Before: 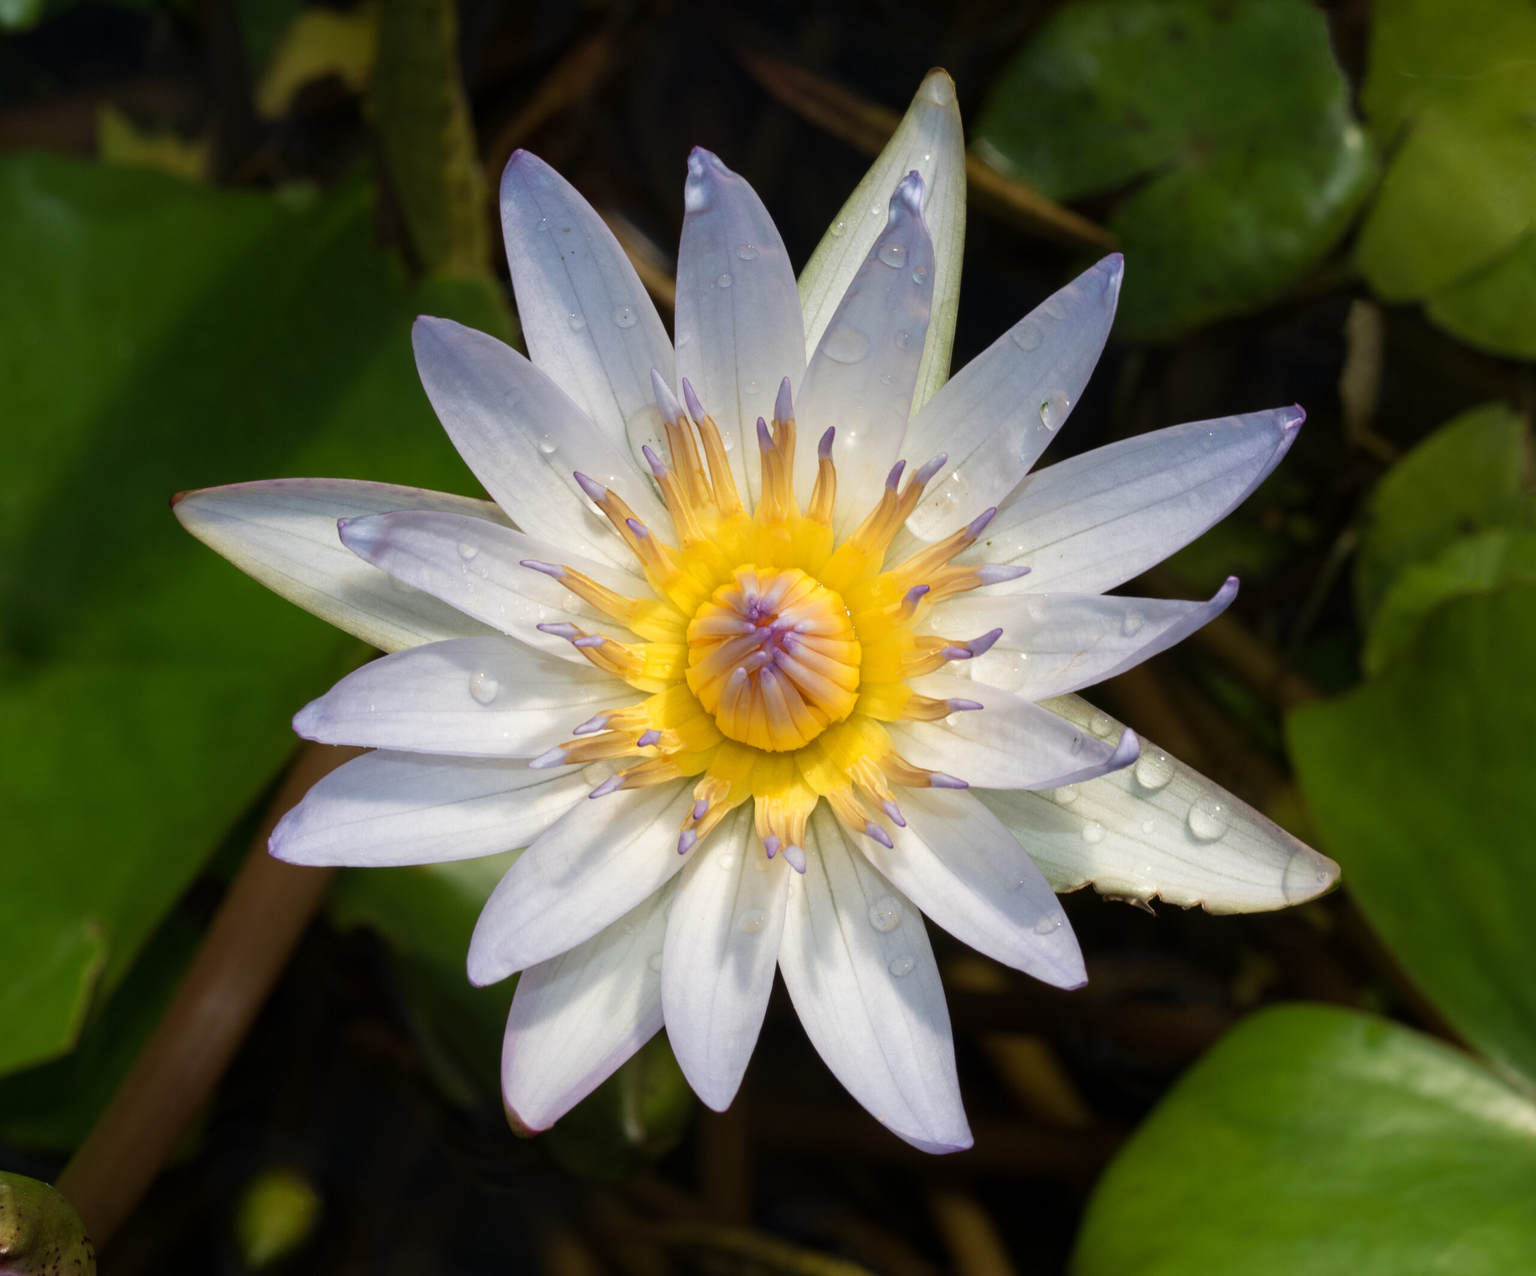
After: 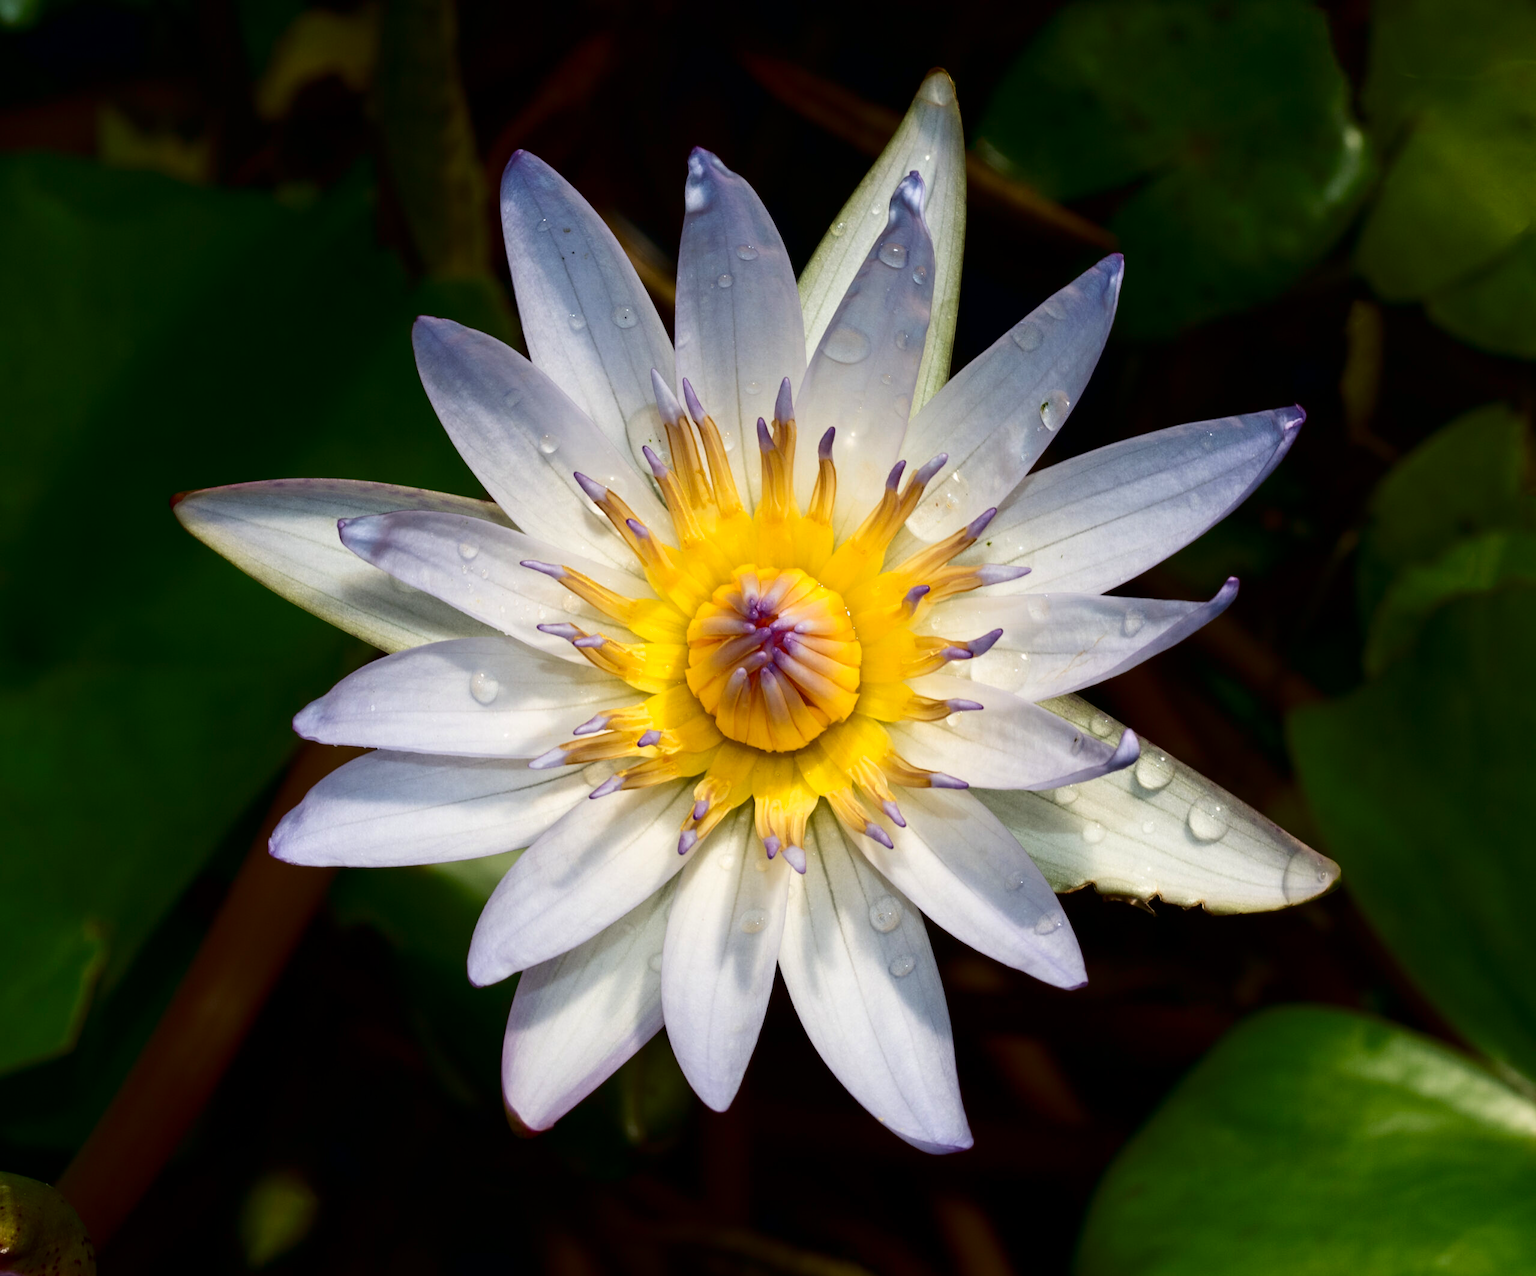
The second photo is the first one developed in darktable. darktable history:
contrast brightness saturation: contrast 0.223, brightness -0.183, saturation 0.236
